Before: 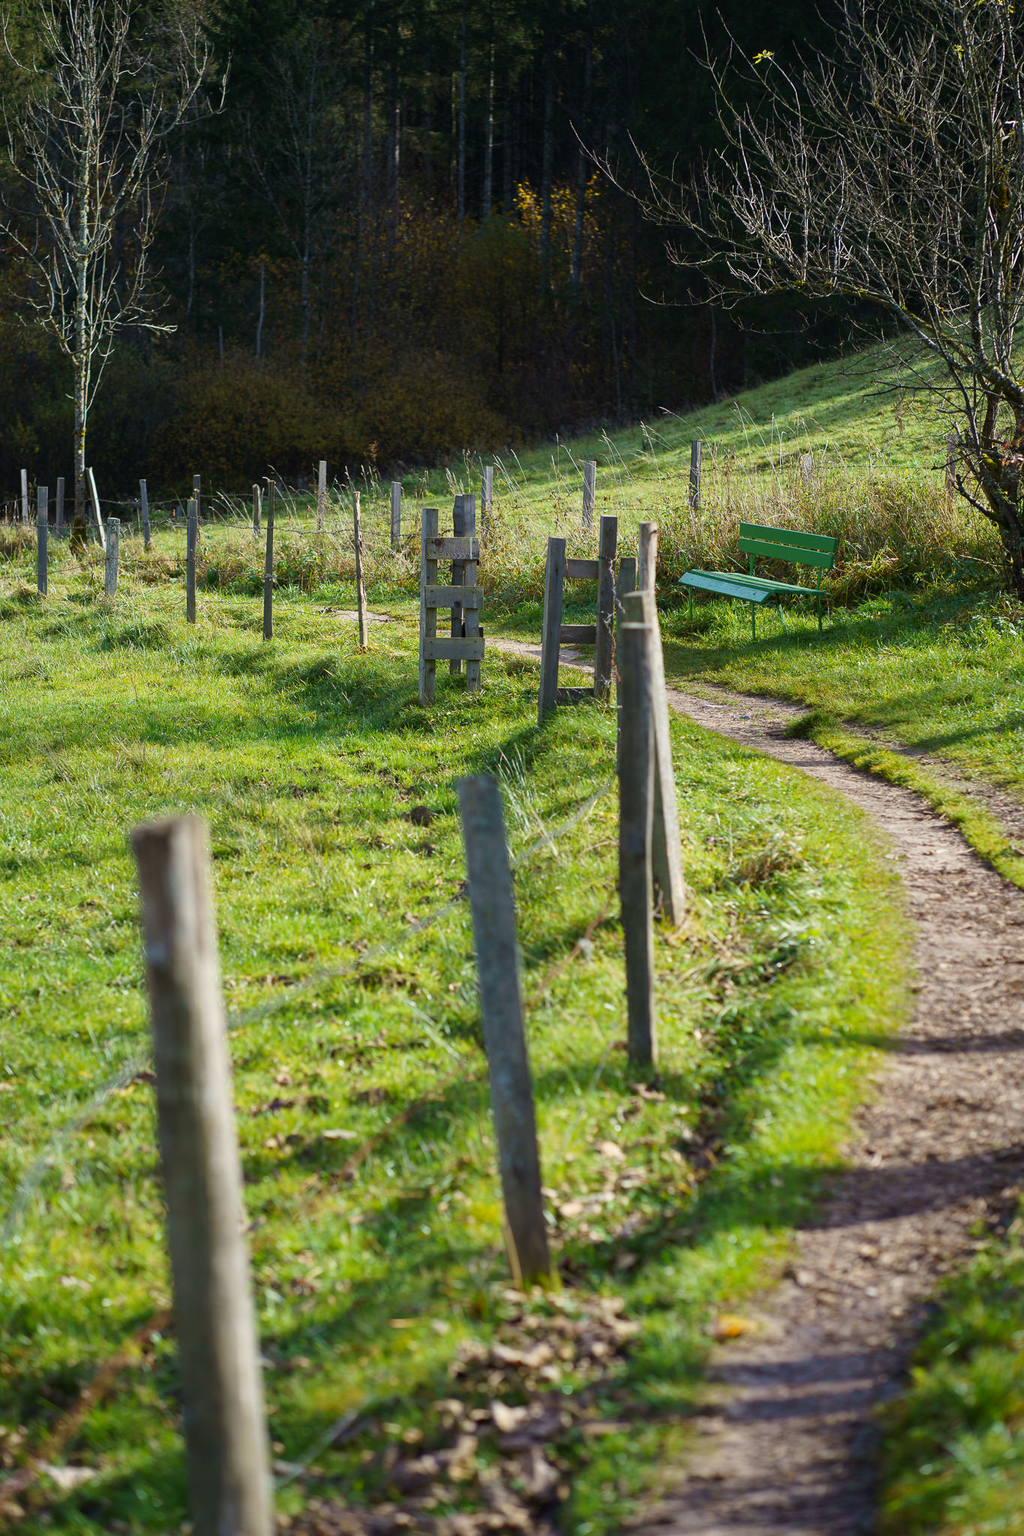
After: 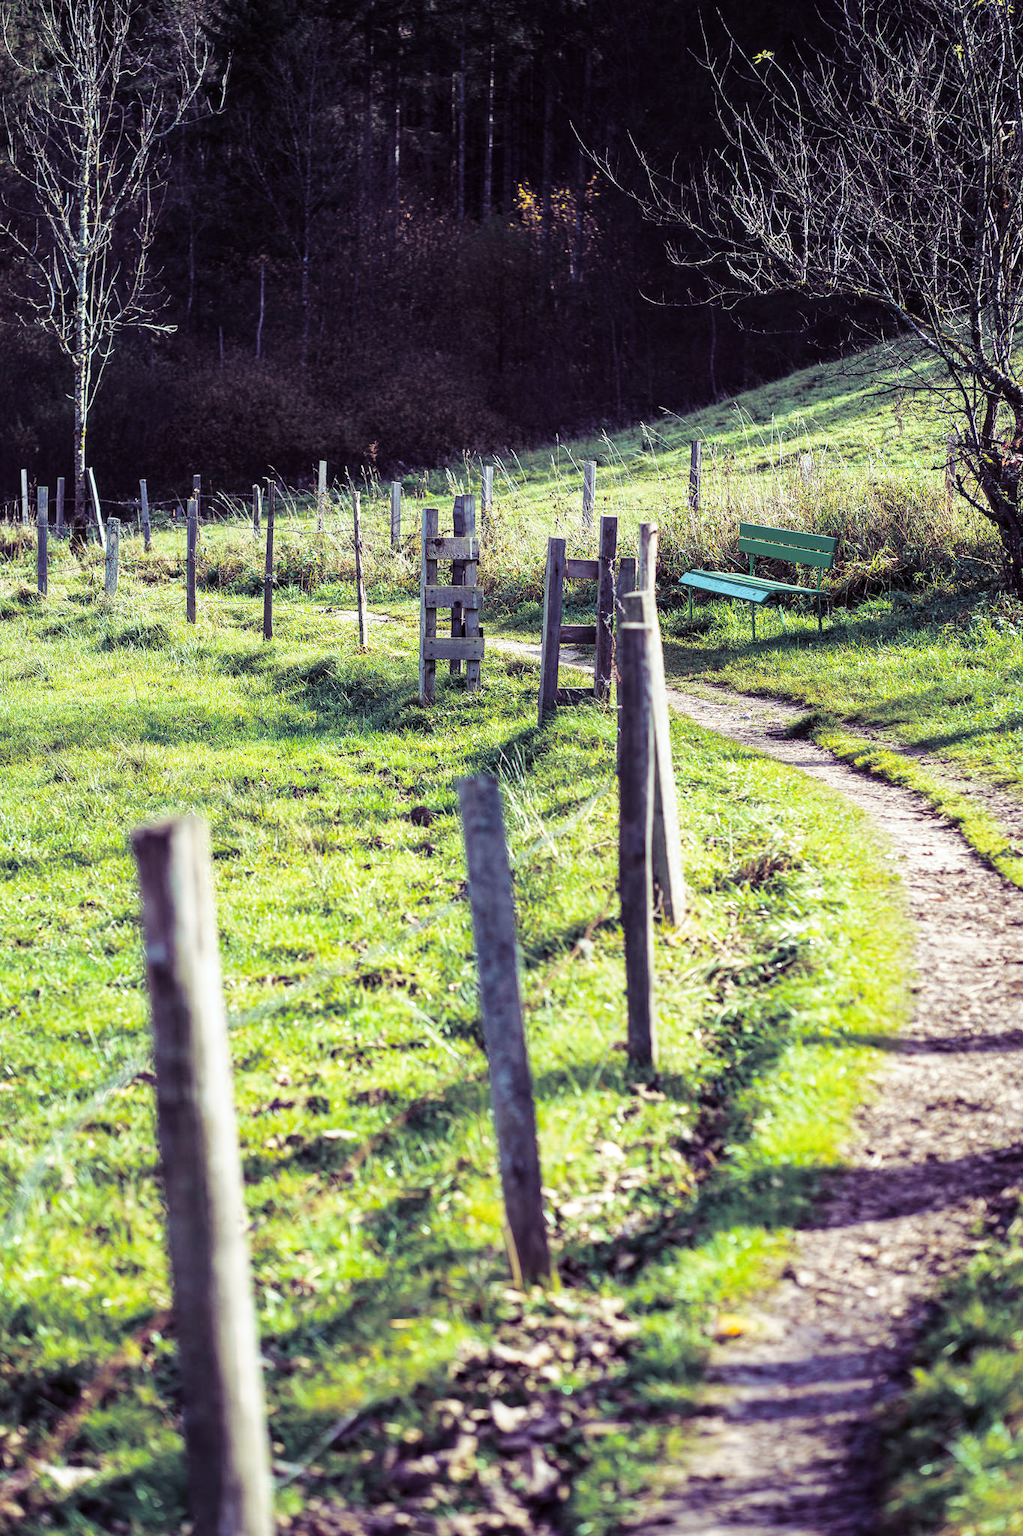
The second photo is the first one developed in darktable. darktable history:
local contrast: on, module defaults
split-toning: shadows › hue 255.6°, shadows › saturation 0.66, highlights › hue 43.2°, highlights › saturation 0.68, balance -50.1
exposure: exposure 0.131 EV, compensate highlight preservation false
color correction: highlights a* -3.28, highlights b* -6.24, shadows a* 3.1, shadows b* 5.19
base curve: curves: ch0 [(0, 0) (0.028, 0.03) (0.121, 0.232) (0.46, 0.748) (0.859, 0.968) (1, 1)], preserve colors none
